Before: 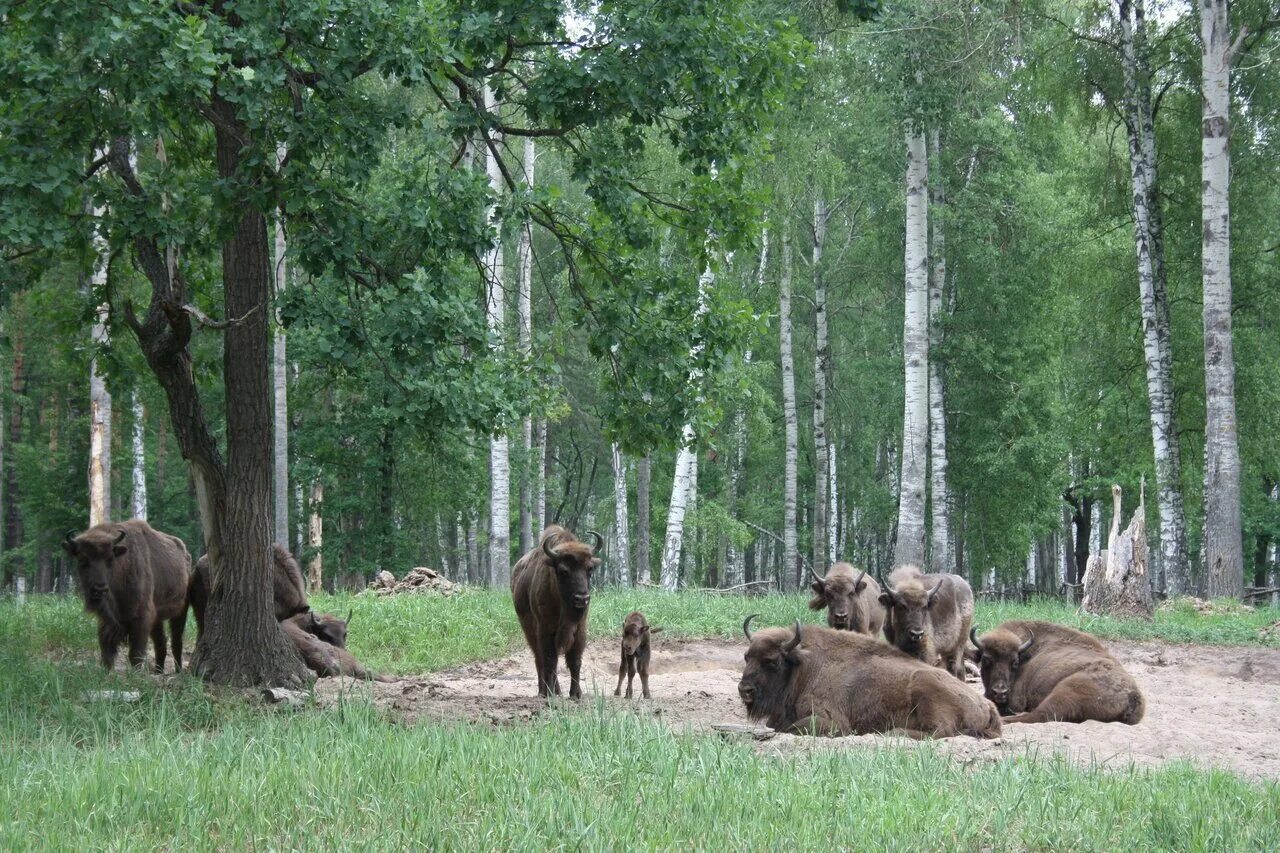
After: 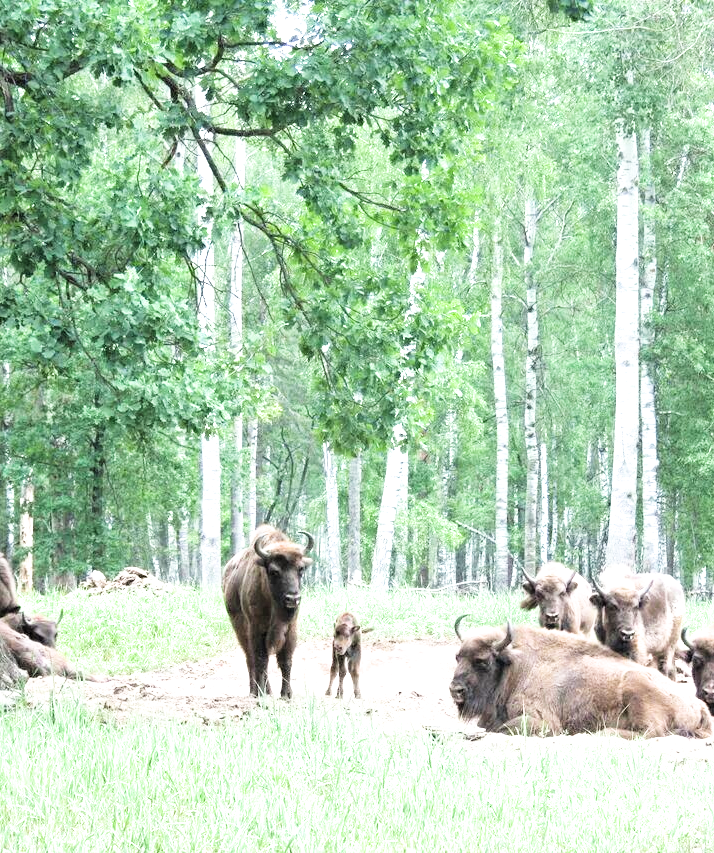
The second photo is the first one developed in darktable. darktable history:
exposure: black level correction 0, exposure 1.999 EV, compensate highlight preservation false
filmic rgb: black relative exposure -5.07 EV, white relative exposure 3.18 EV, hardness 3.45, contrast 1.199, highlights saturation mix -30.55%
crop and rotate: left 22.59%, right 21.624%
